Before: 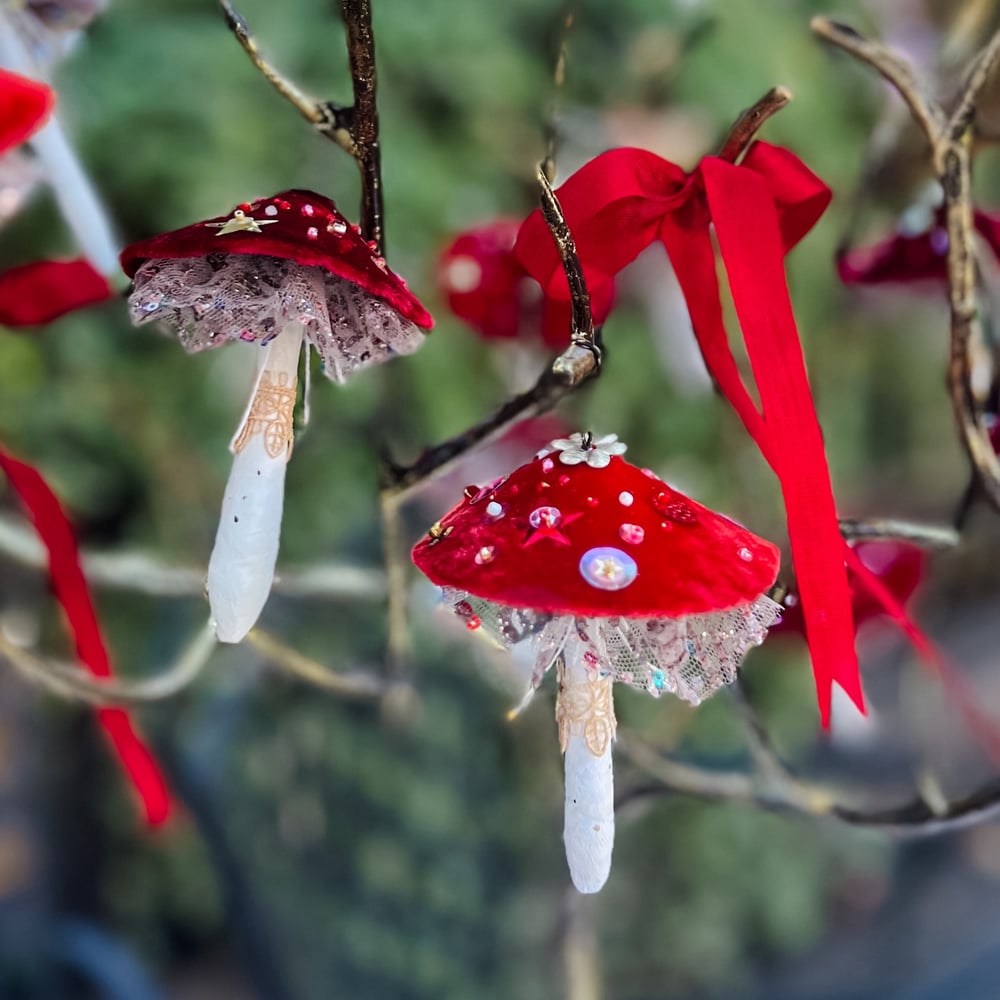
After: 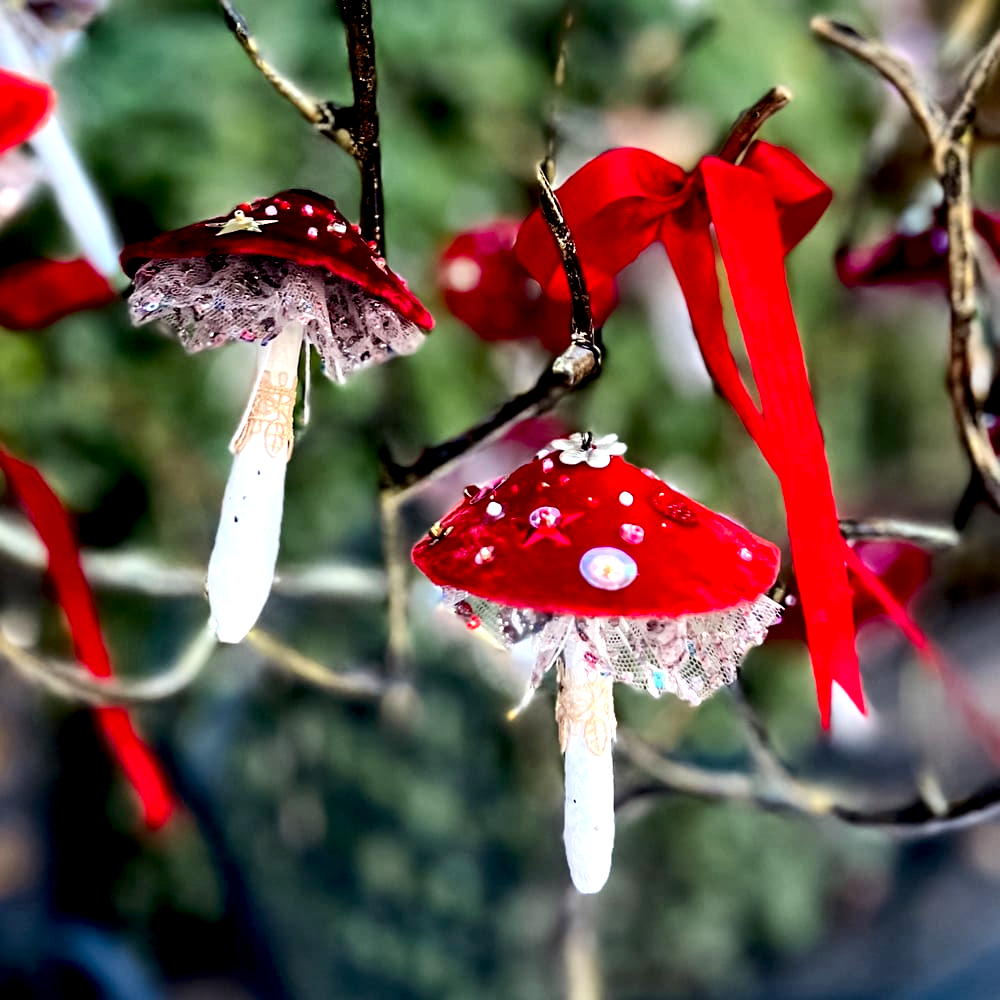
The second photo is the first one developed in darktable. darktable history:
exposure: black level correction 0.024, exposure 0.181 EV, compensate highlight preservation false
tone equalizer: -8 EV -0.717 EV, -7 EV -0.681 EV, -6 EV -0.616 EV, -5 EV -0.407 EV, -3 EV 0.376 EV, -2 EV 0.6 EV, -1 EV 0.688 EV, +0 EV 0.75 EV, edges refinement/feathering 500, mask exposure compensation -1.57 EV, preserve details no
